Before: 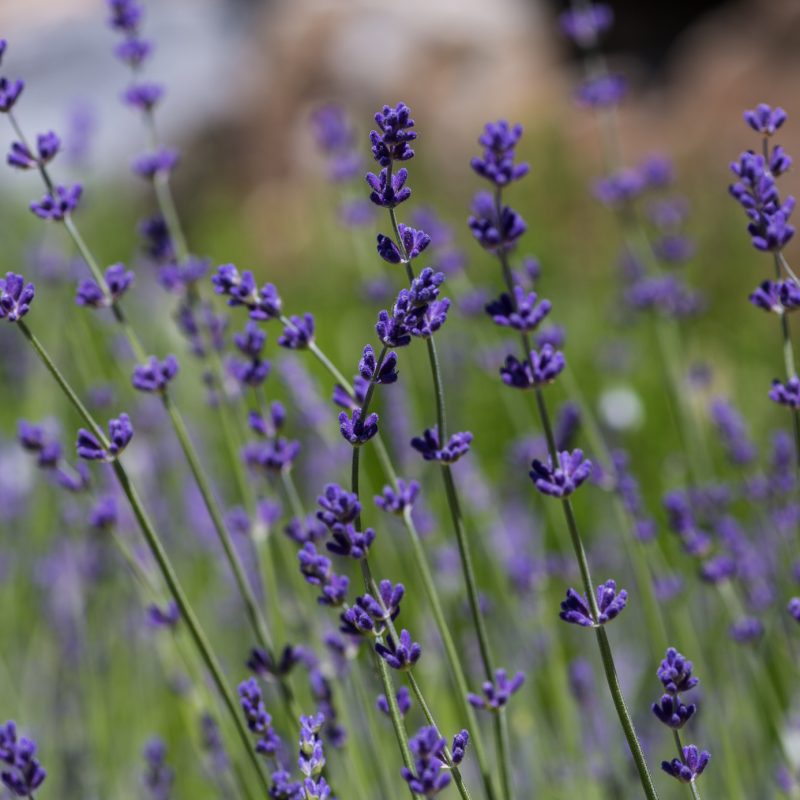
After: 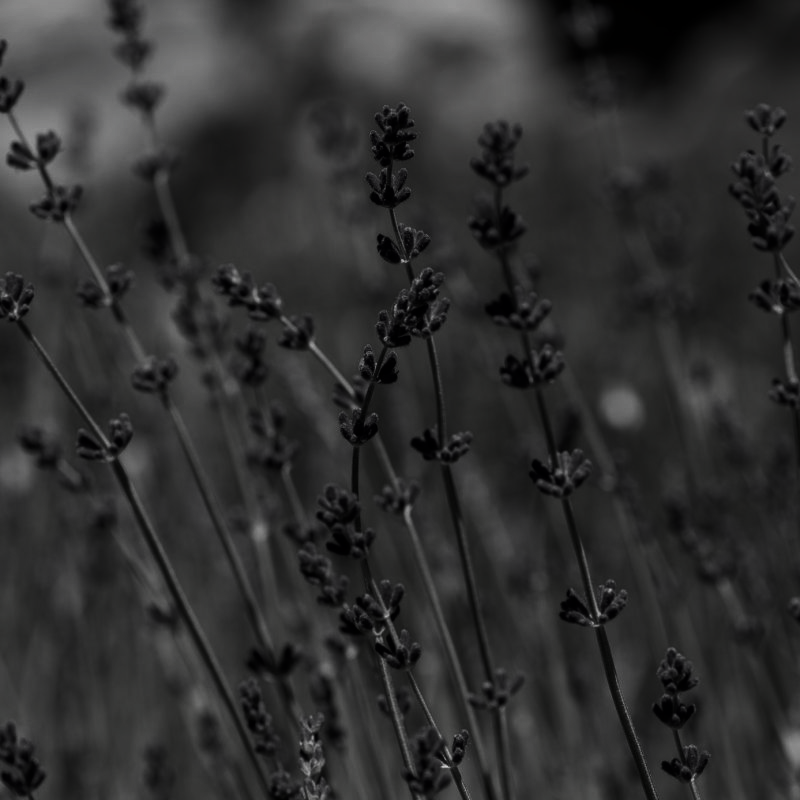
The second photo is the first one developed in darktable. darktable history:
contrast brightness saturation: contrast -0.033, brightness -0.579, saturation -0.982
